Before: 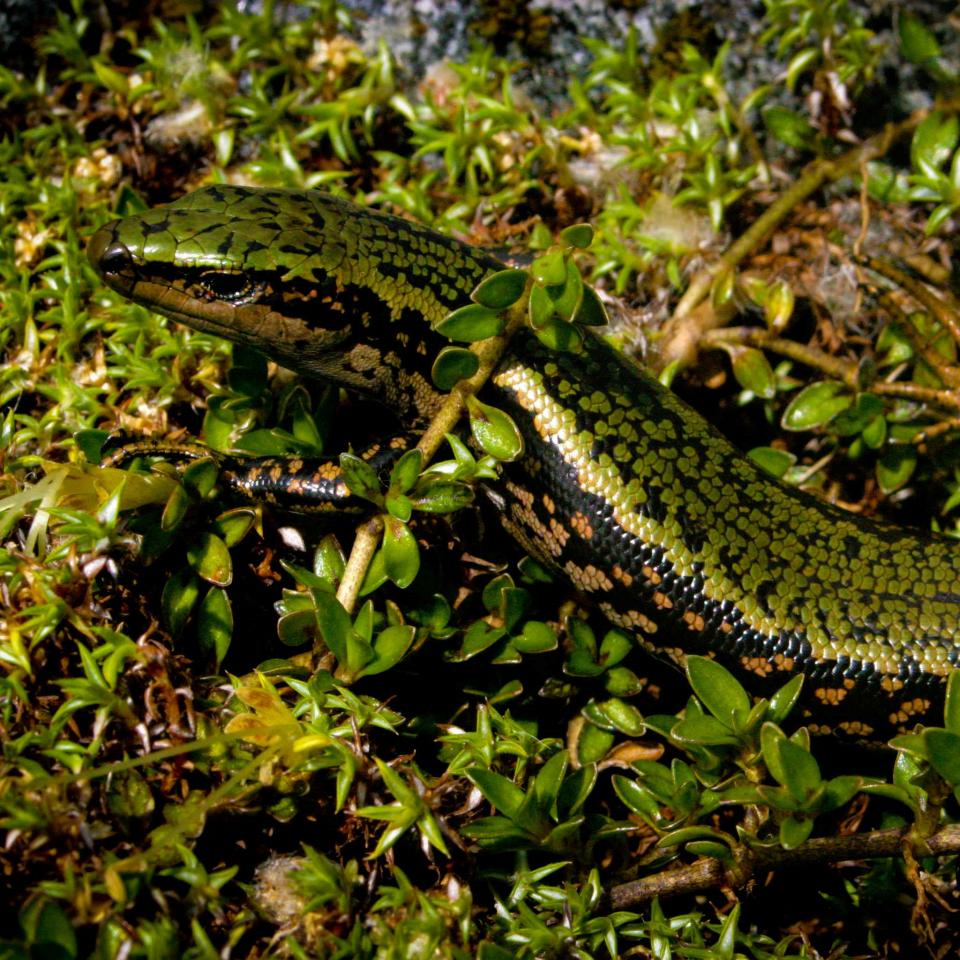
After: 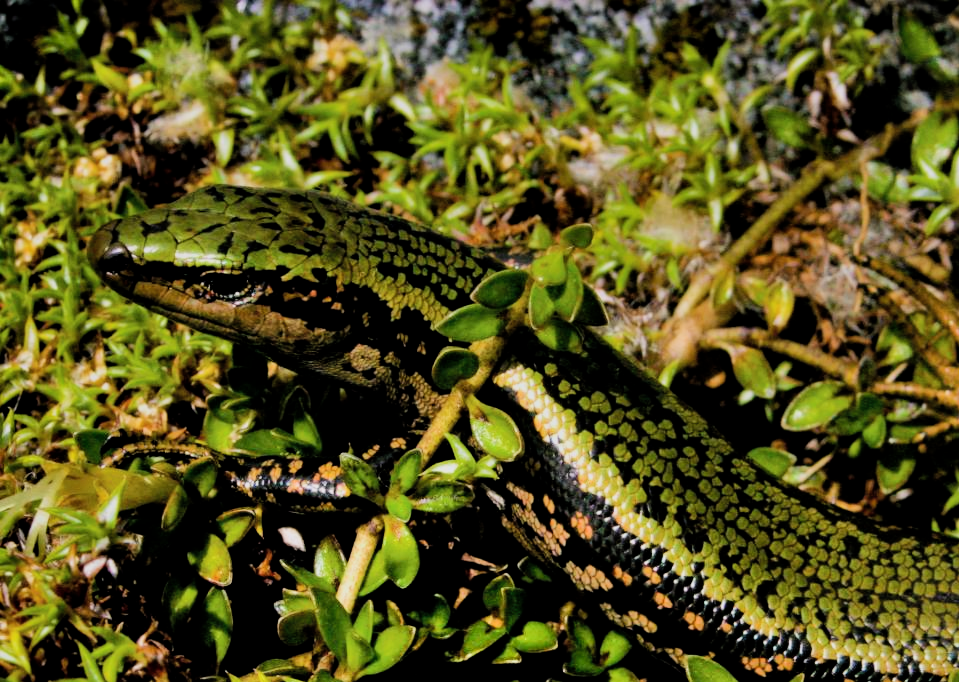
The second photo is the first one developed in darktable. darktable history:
shadows and highlights: highlights color adjustment 0.026%, soften with gaussian
crop: right 0%, bottom 28.908%
local contrast: mode bilateral grid, contrast 16, coarseness 36, detail 104%, midtone range 0.2
filmic rgb: middle gray luminance 29.1%, black relative exposure -10.34 EV, white relative exposure 5.5 EV, target black luminance 0%, hardness 3.94, latitude 2.07%, contrast 1.126, highlights saturation mix 4.23%, shadows ↔ highlights balance 14.87%
